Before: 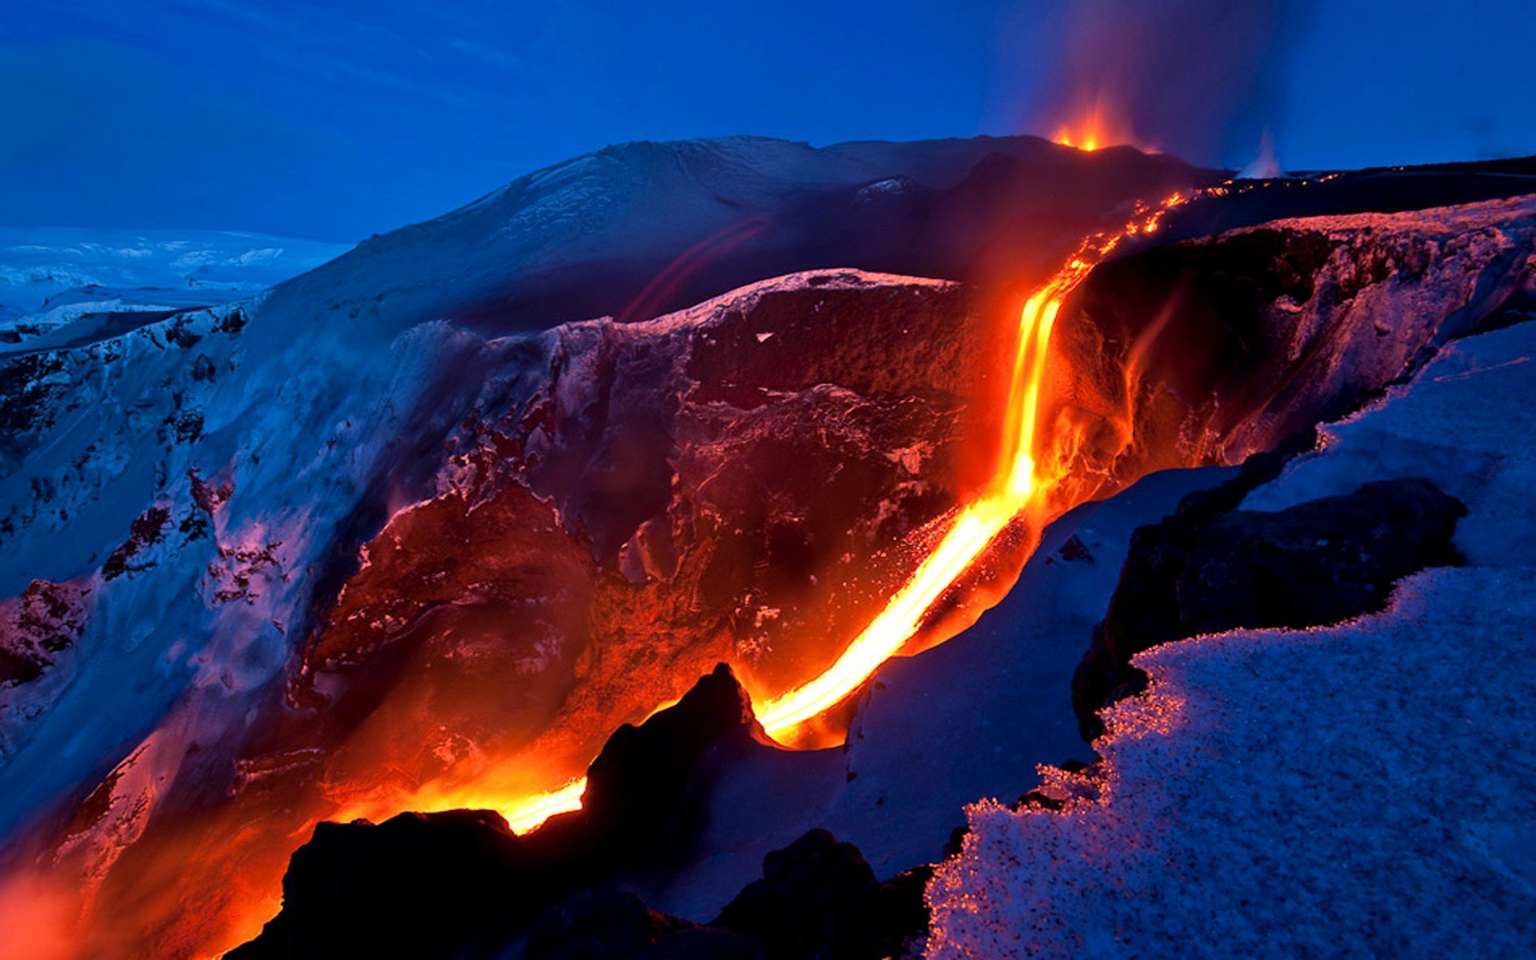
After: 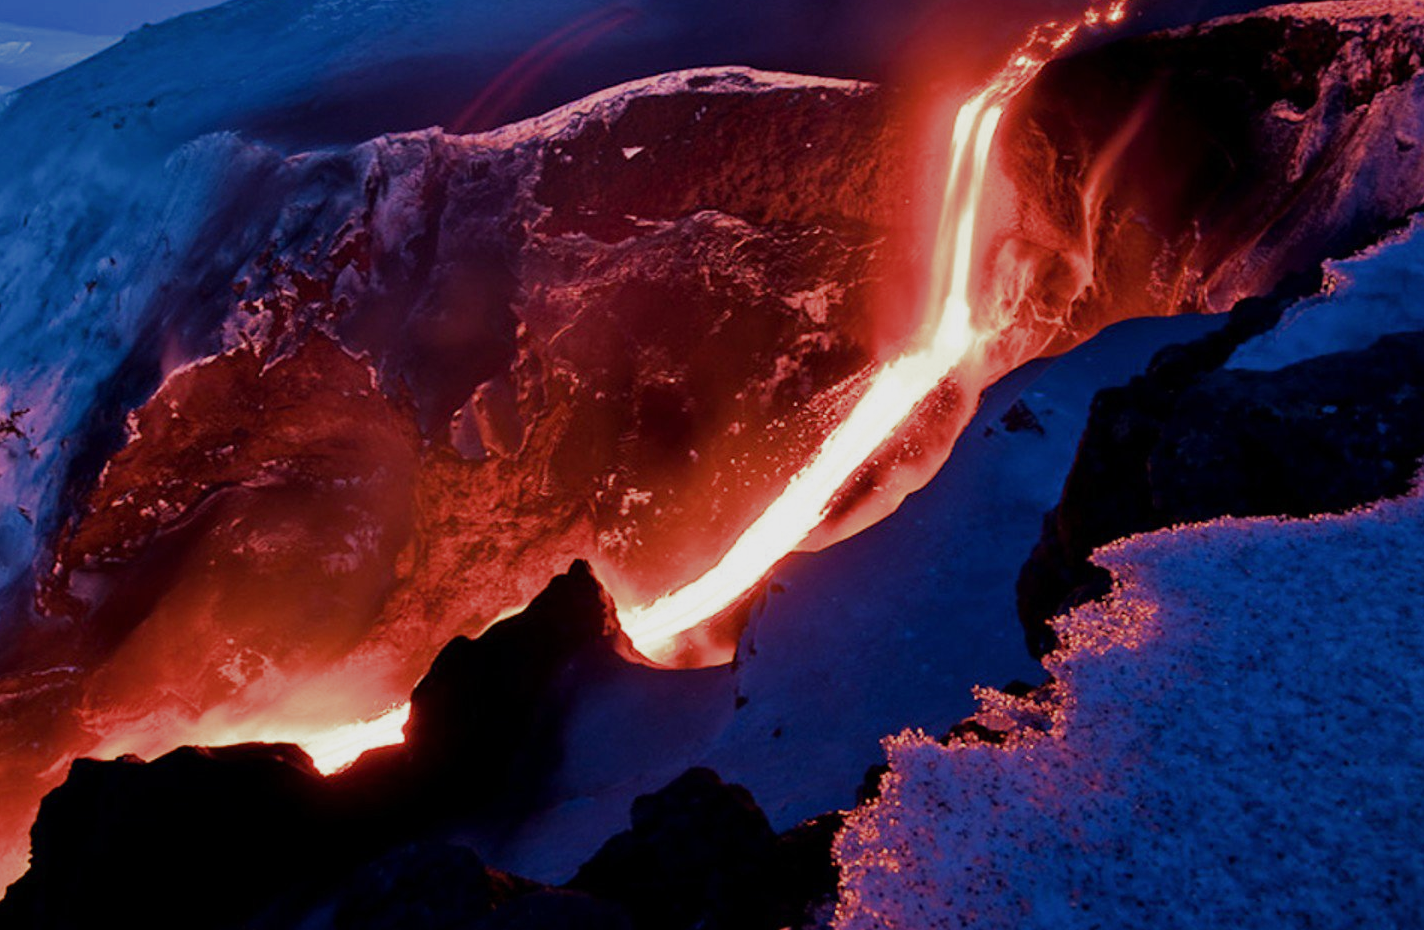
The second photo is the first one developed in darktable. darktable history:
filmic rgb: black relative exposure -16 EV, white relative exposure 2.89 EV, hardness 9.99, add noise in highlights 0, color science v3 (2019), use custom middle-gray values true, contrast in highlights soft
crop: left 16.863%, top 22.456%, right 8.814%
